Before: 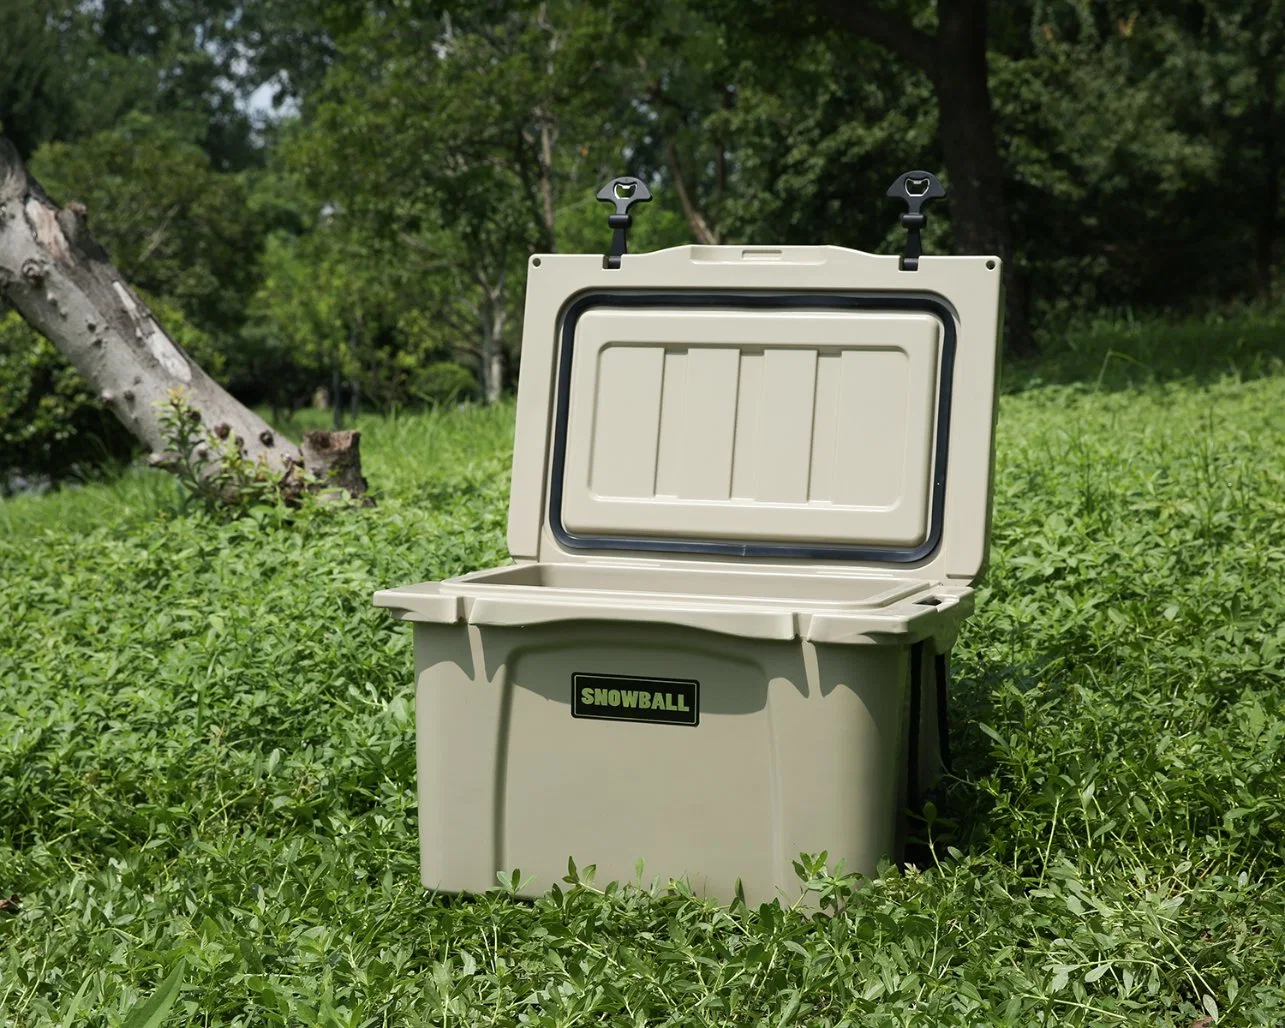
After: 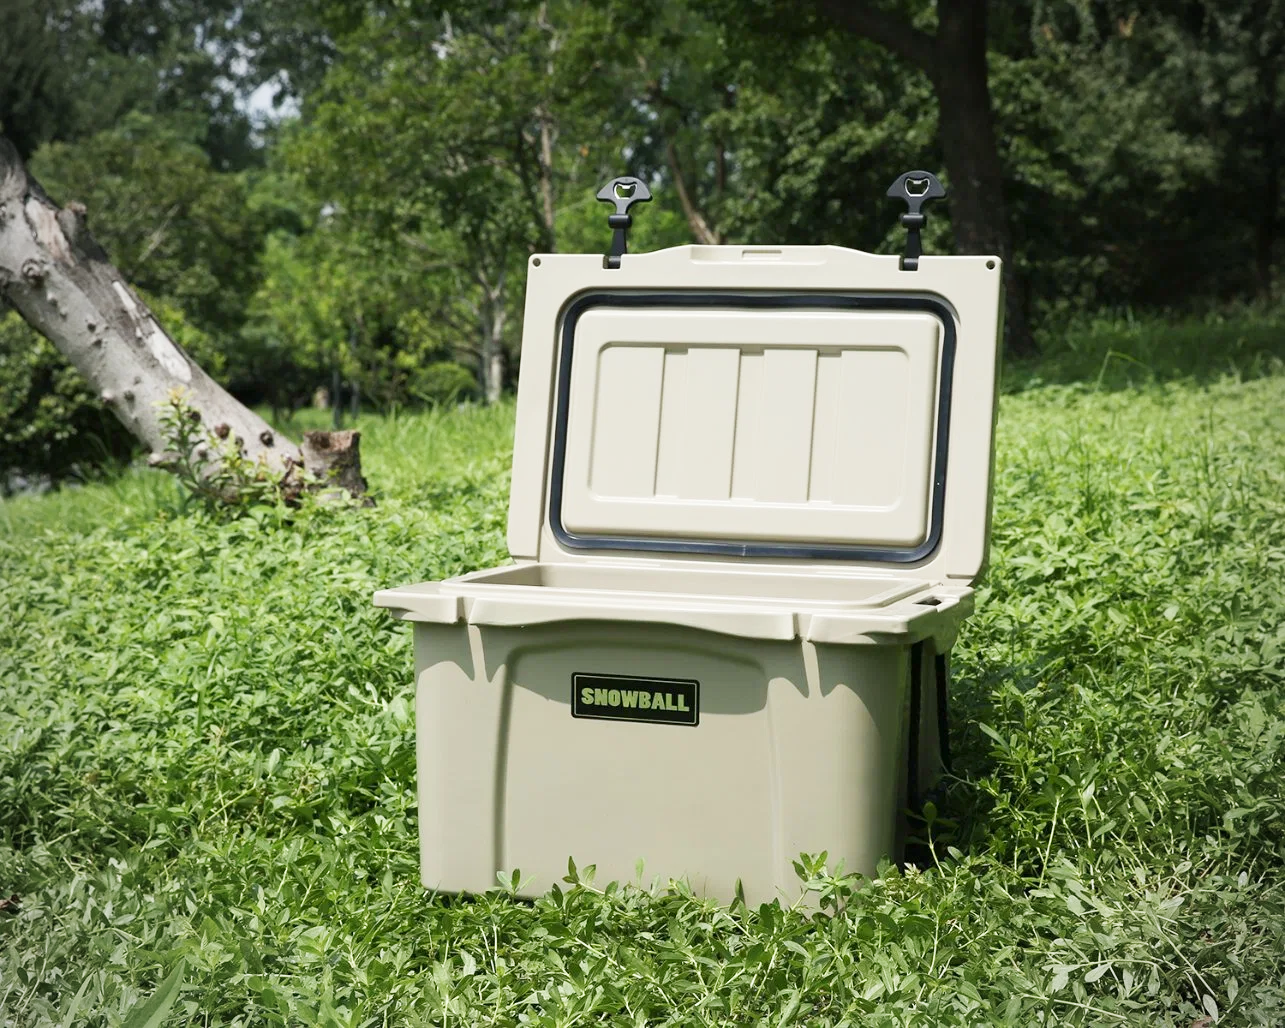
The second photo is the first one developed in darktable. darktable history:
vignetting: fall-off radius 61.19%, brightness -0.471
base curve: curves: ch0 [(0, 0) (0.204, 0.334) (0.55, 0.733) (1, 1)], preserve colors none
